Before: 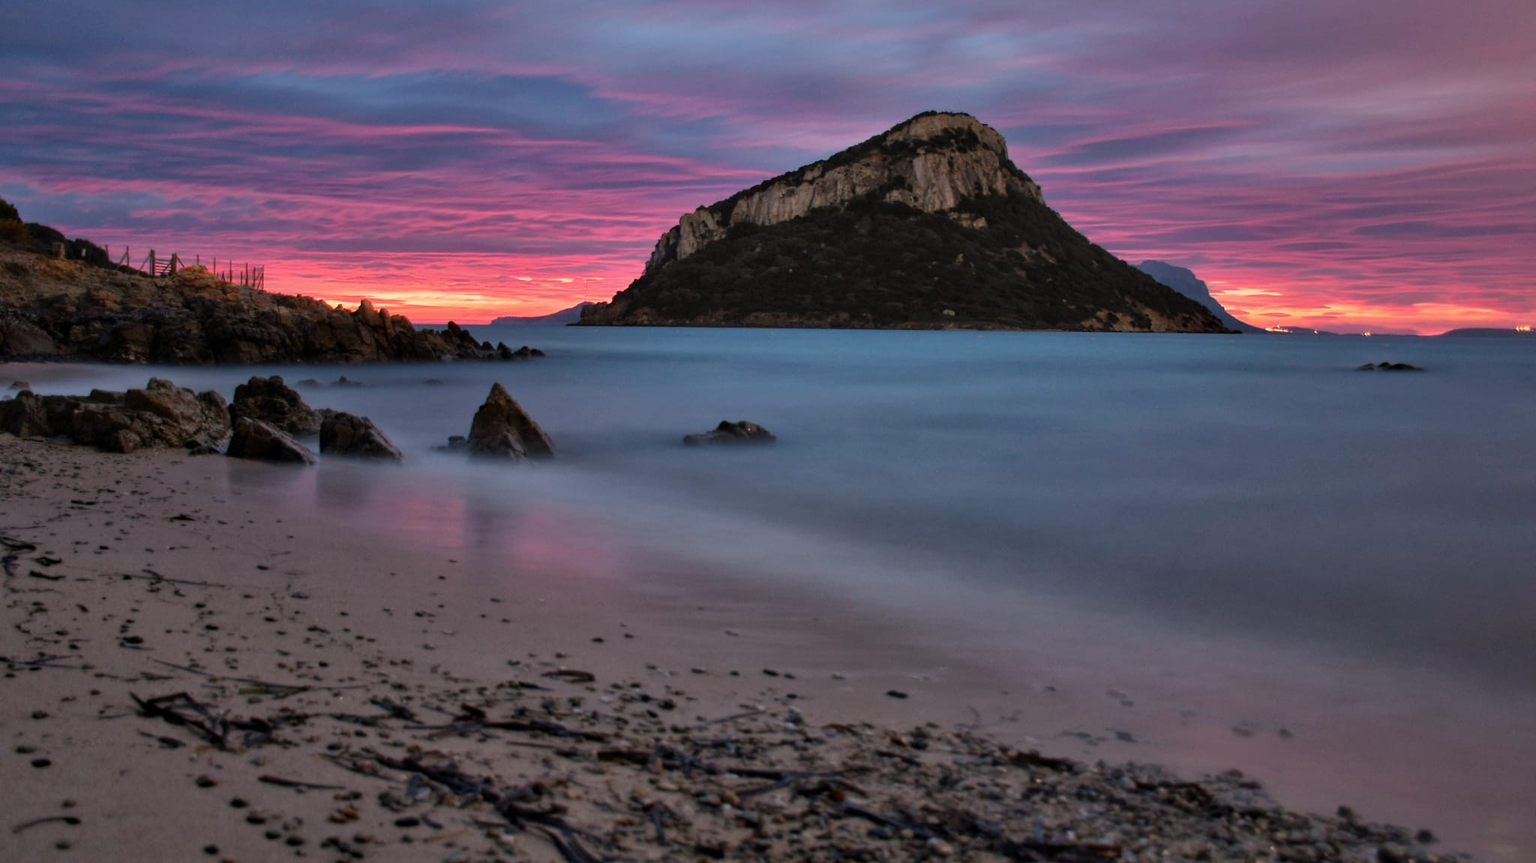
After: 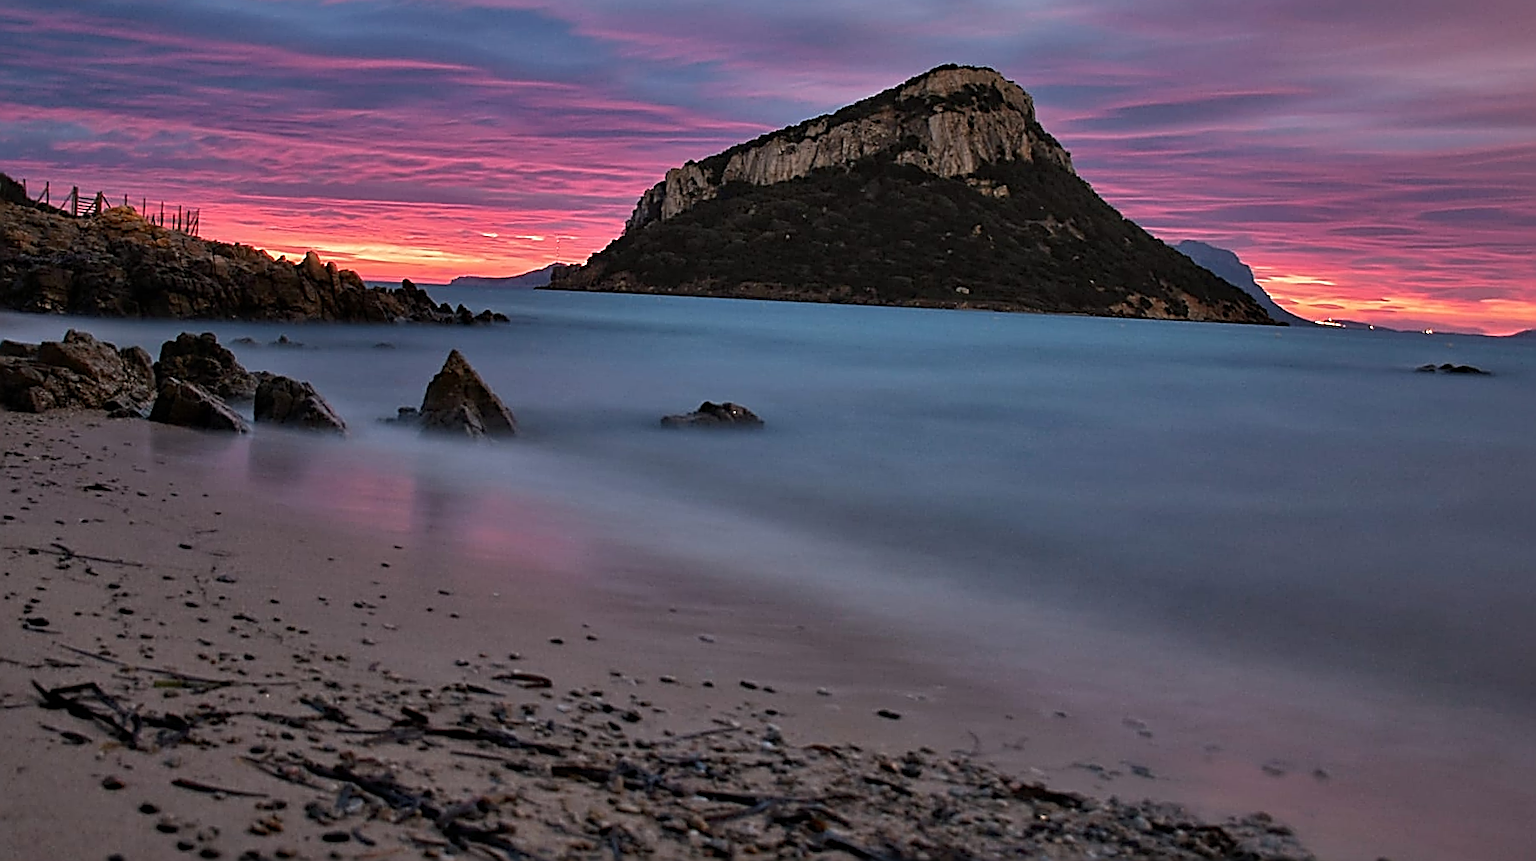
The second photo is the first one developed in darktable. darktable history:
crop and rotate: angle -2.14°, left 3.128%, top 4.14%, right 1.494%, bottom 0.571%
sharpen: amount 1.863
